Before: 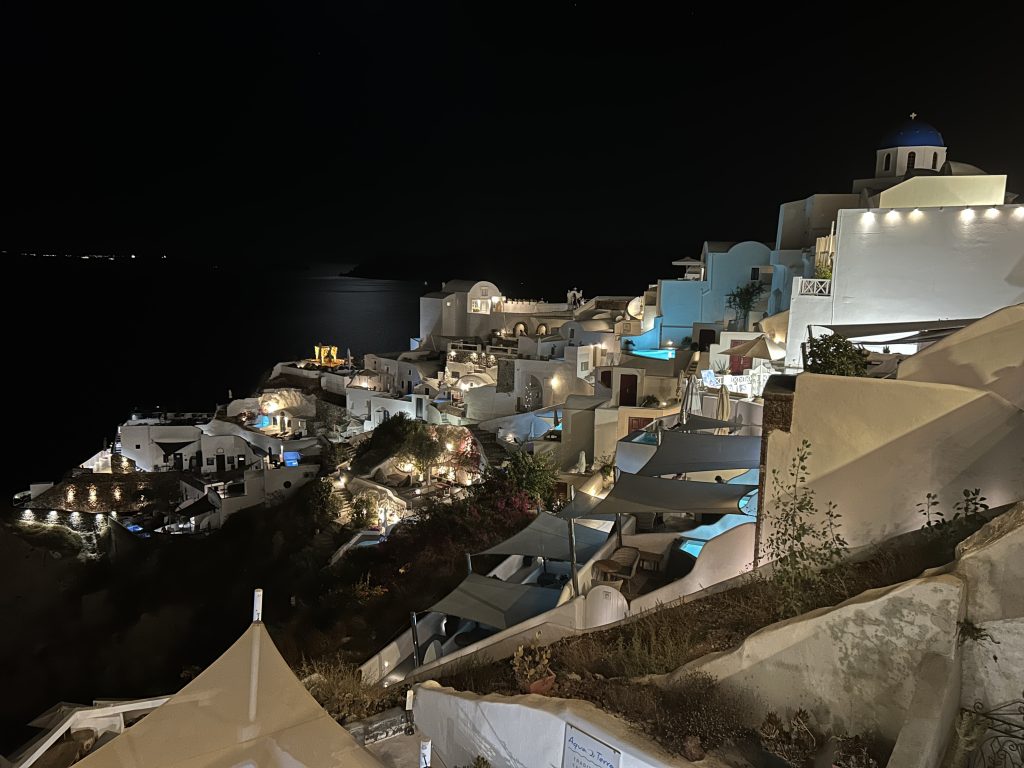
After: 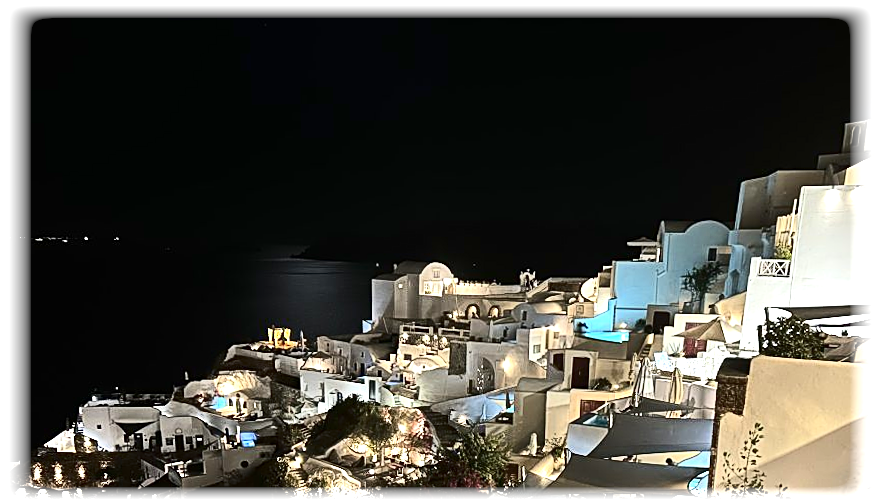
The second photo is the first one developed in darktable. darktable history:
exposure: black level correction 0, exposure 1 EV, compensate exposure bias true, compensate highlight preservation false
crop: left 1.509%, top 3.452%, right 7.696%, bottom 28.452%
contrast brightness saturation: contrast 0.28
vignetting: fall-off start 93%, fall-off radius 5%, brightness 1, saturation -0.49, automatic ratio true, width/height ratio 1.332, shape 0.04, unbound false
sharpen: on, module defaults
rotate and perspective: rotation 0.074°, lens shift (vertical) 0.096, lens shift (horizontal) -0.041, crop left 0.043, crop right 0.952, crop top 0.024, crop bottom 0.979
